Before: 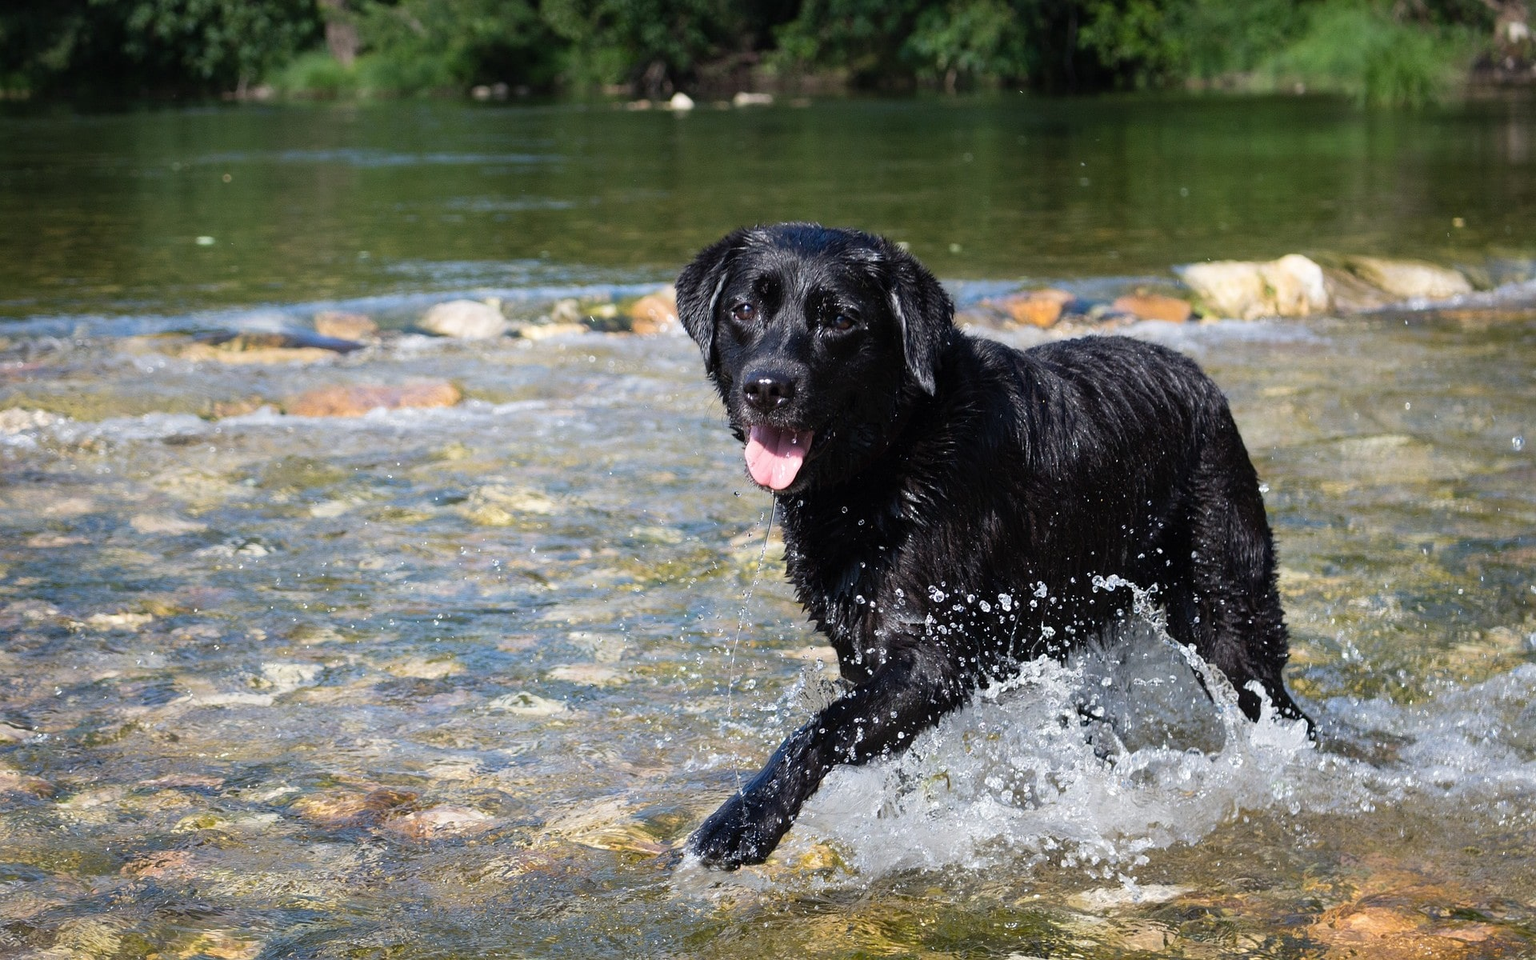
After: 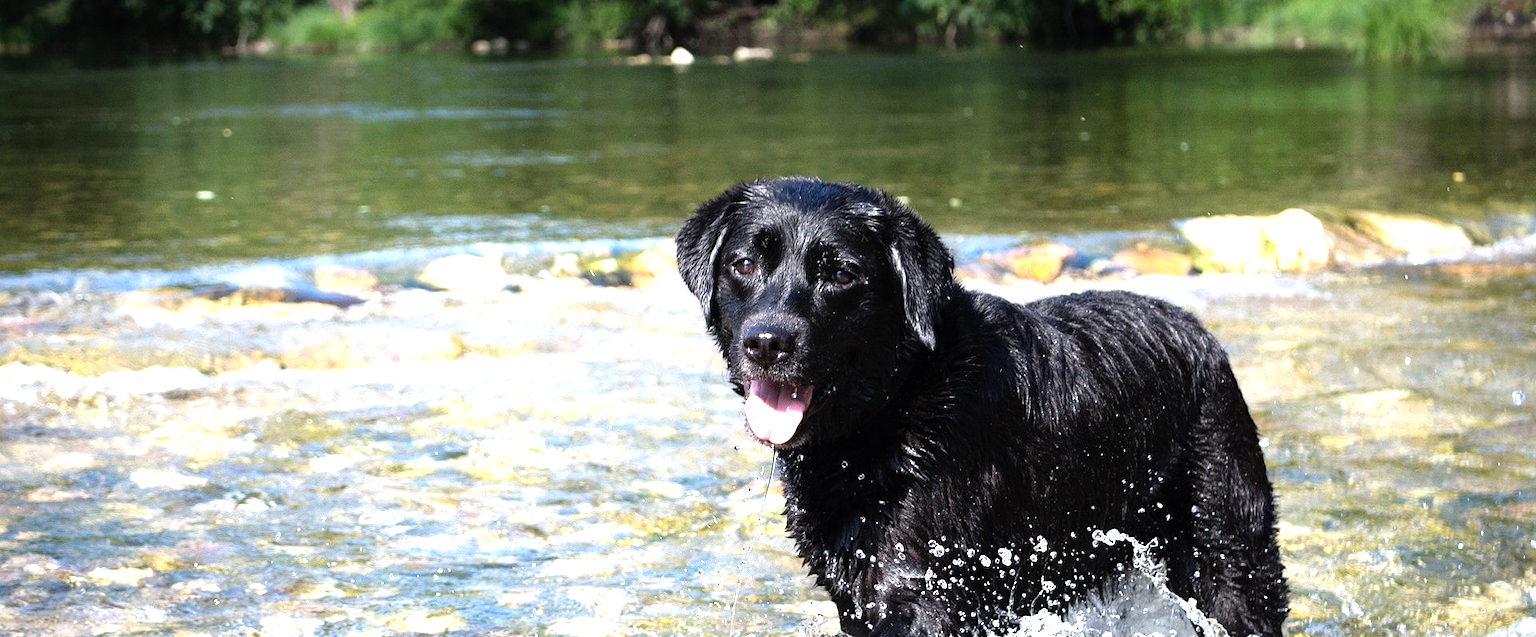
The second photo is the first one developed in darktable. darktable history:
tone equalizer: -8 EV -0.717 EV, -7 EV -0.696 EV, -6 EV -0.621 EV, -5 EV -0.413 EV, -3 EV 0.365 EV, -2 EV 0.6 EV, -1 EV 0.685 EV, +0 EV 0.741 EV, mask exposure compensation -0.488 EV
exposure: exposure 0.516 EV, compensate highlight preservation false
crop and rotate: top 4.785%, bottom 28.744%
